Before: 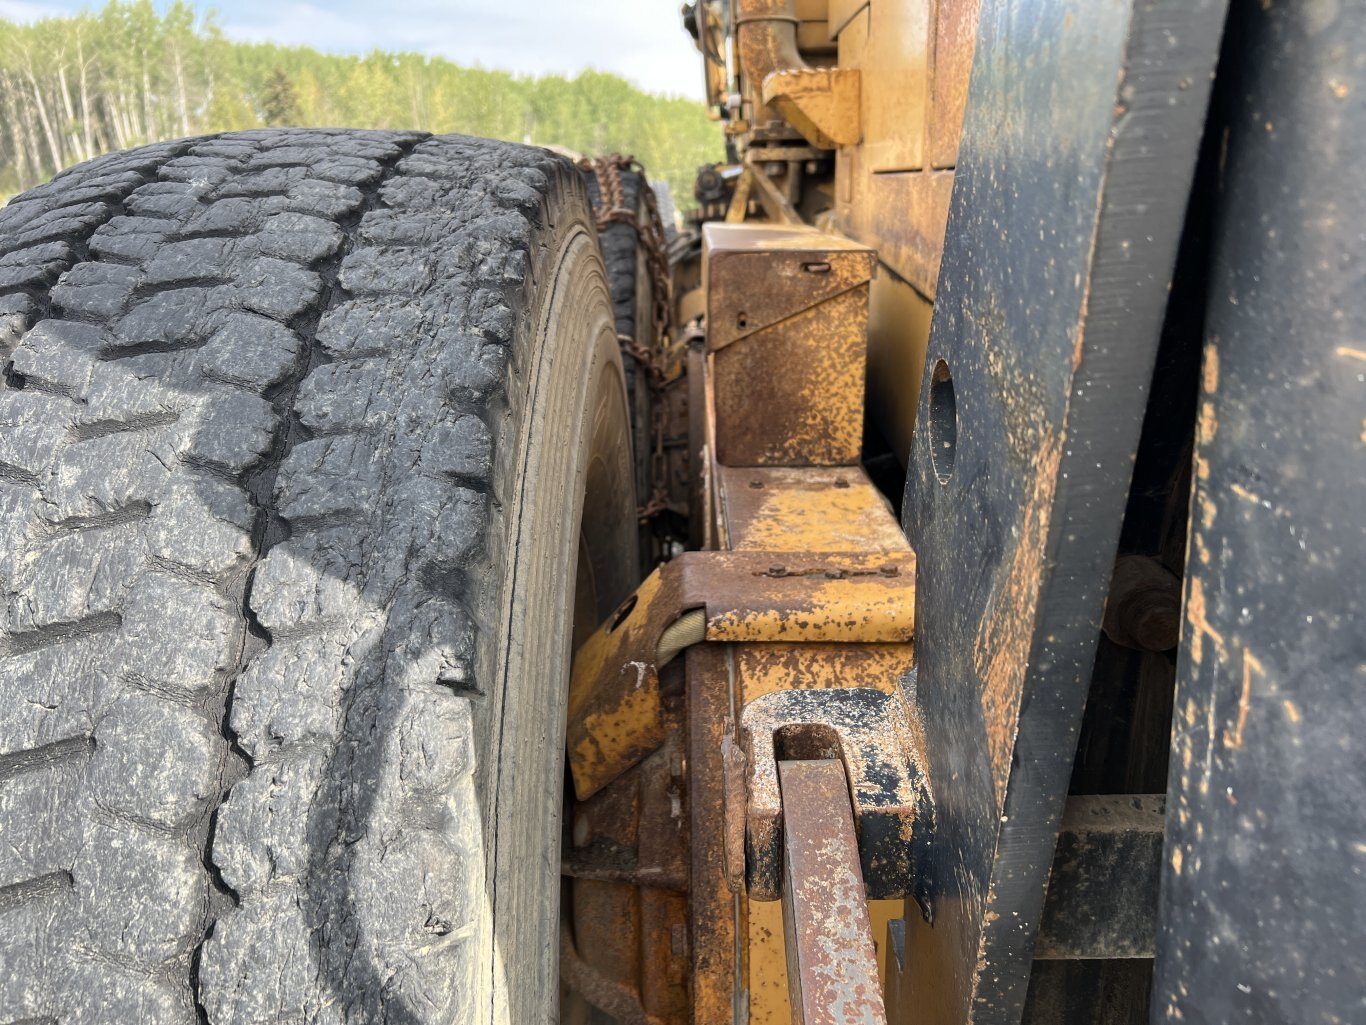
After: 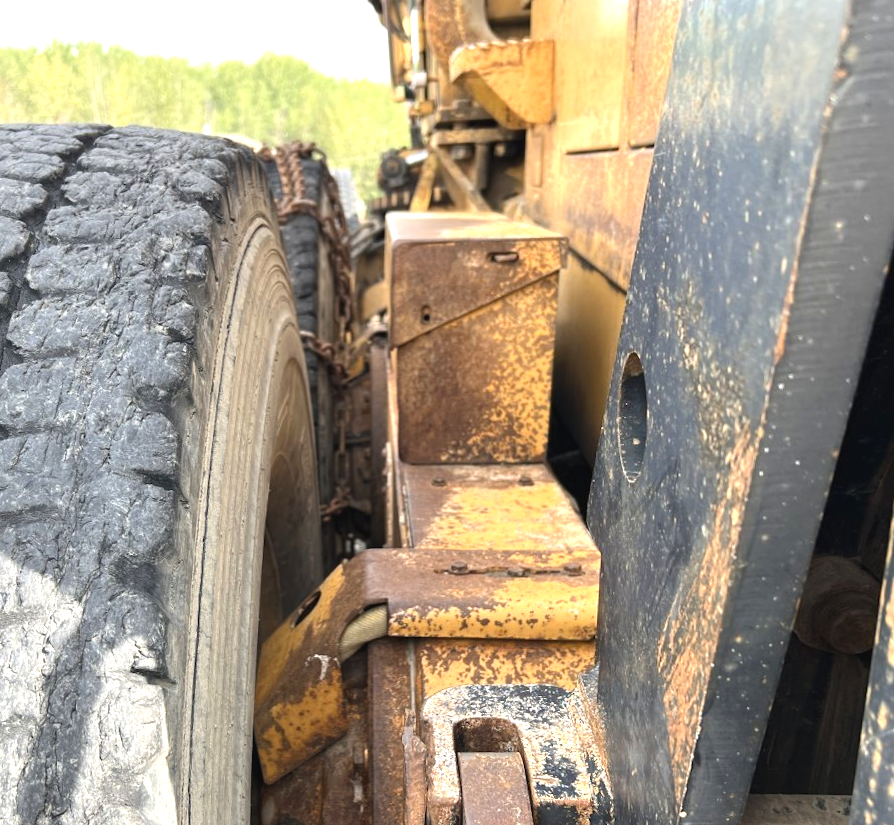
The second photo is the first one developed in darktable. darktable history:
exposure: black level correction -0.002, exposure 0.708 EV, compensate exposure bias true, compensate highlight preservation false
shadows and highlights: radius 331.84, shadows 53.55, highlights -100, compress 94.63%, highlights color adjustment 73.23%, soften with gaussian
crop: left 18.479%, right 12.2%, bottom 13.971%
rotate and perspective: rotation 0.062°, lens shift (vertical) 0.115, lens shift (horizontal) -0.133, crop left 0.047, crop right 0.94, crop top 0.061, crop bottom 0.94
